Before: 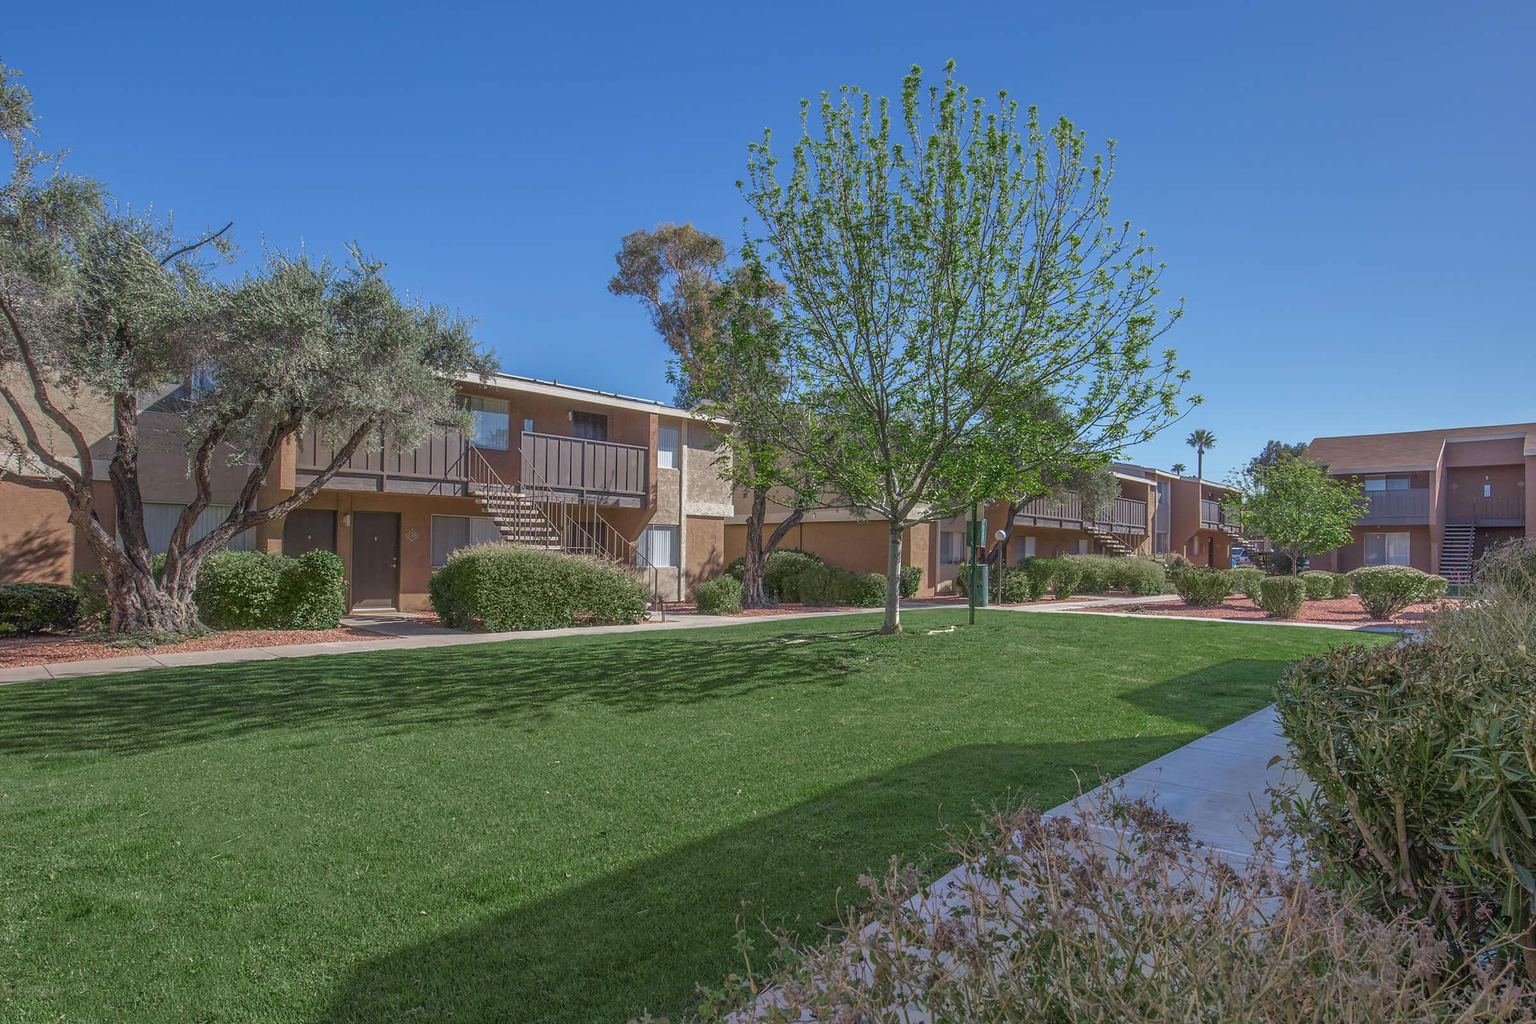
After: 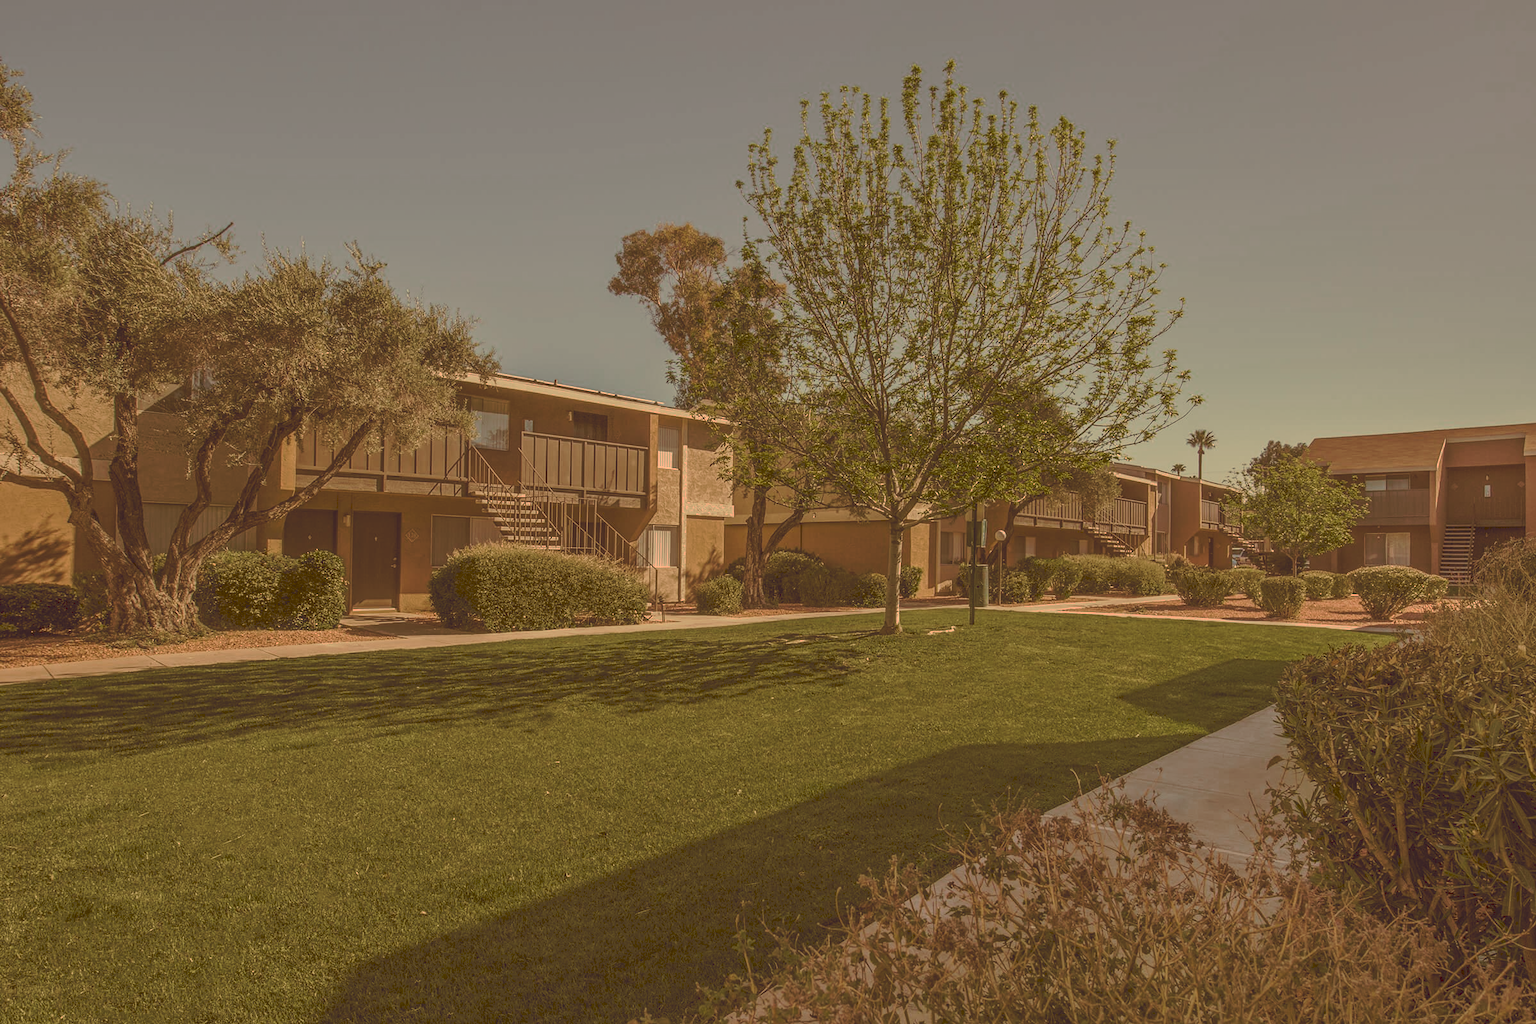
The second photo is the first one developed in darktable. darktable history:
tone curve: curves: ch0 [(0, 0) (0.003, 0.149) (0.011, 0.152) (0.025, 0.154) (0.044, 0.164) (0.069, 0.179) (0.1, 0.194) (0.136, 0.211) (0.177, 0.232) (0.224, 0.258) (0.277, 0.289) (0.335, 0.326) (0.399, 0.371) (0.468, 0.438) (0.543, 0.504) (0.623, 0.569) (0.709, 0.642) (0.801, 0.716) (0.898, 0.775) (1, 1)], preserve colors none
color look up table: target L [94.03, 93.14, 86.06, 83.33, 74.23, 72.65, 66.88, 62.82, 60.3, 61.08, 43.98, 28.71, 6.221, 86.2, 82.52, 81.63, 76.91, 69.58, 63.66, 67.99, 61.21, 43.62, 42.56, 36.99, 9.405, 95.17, 86.3, 74.04, 66.29, 66.27, 54.01, 64.07, 55.44, 61.9, 55.59, 43.81, 35.65, 41.7, 15.75, 13.82, 2.747, 83.41, 82.26, 74.35, 60.74, 47.44, 45.39, 30.83, 27.47], target a [17.96, 13.41, -25.13, -43.96, -14.2, 4.774, 3.956, 11.63, -20.79, -25.57, -7.653, -4.131, 13.28, 34.18, 21.74, 44.49, 37.93, 18.9, 29.09, 54.52, 46.6, 17.91, 36.48, 31.87, 27.31, 20.02, 37.56, 60, 13.47, 73.72, 31.37, 14.27, 23.11, 45.98, 48.21, 35.35, 14.84, 17.27, 30.21, 21.43, 18.34, -42.61, -5.497, -19.02, -28.79, 2.827, -4.163, -7.51, 12.14], target b [55.56, 84.82, 73.19, 47.82, 53.1, 72.19, 51.71, 37.34, 34.98, 56.07, 62.55, 48.74, 10.47, 59.48, 76.27, 47.69, 60.41, 64.45, 44.29, 41.48, 53.57, 59.26, 47.02, 62.7, 15.94, 43.4, 31.3, 18.78, 24.12, 0.745, 21.68, -3.025, 9.333, -4.18, 24.08, 8.034, 9.377, -4.508, 26.5, 22.89, 4.475, 28.37, 29.87, 12.24, 21.74, 22.31, 10.15, 39.56, 38.47], num patches 49
